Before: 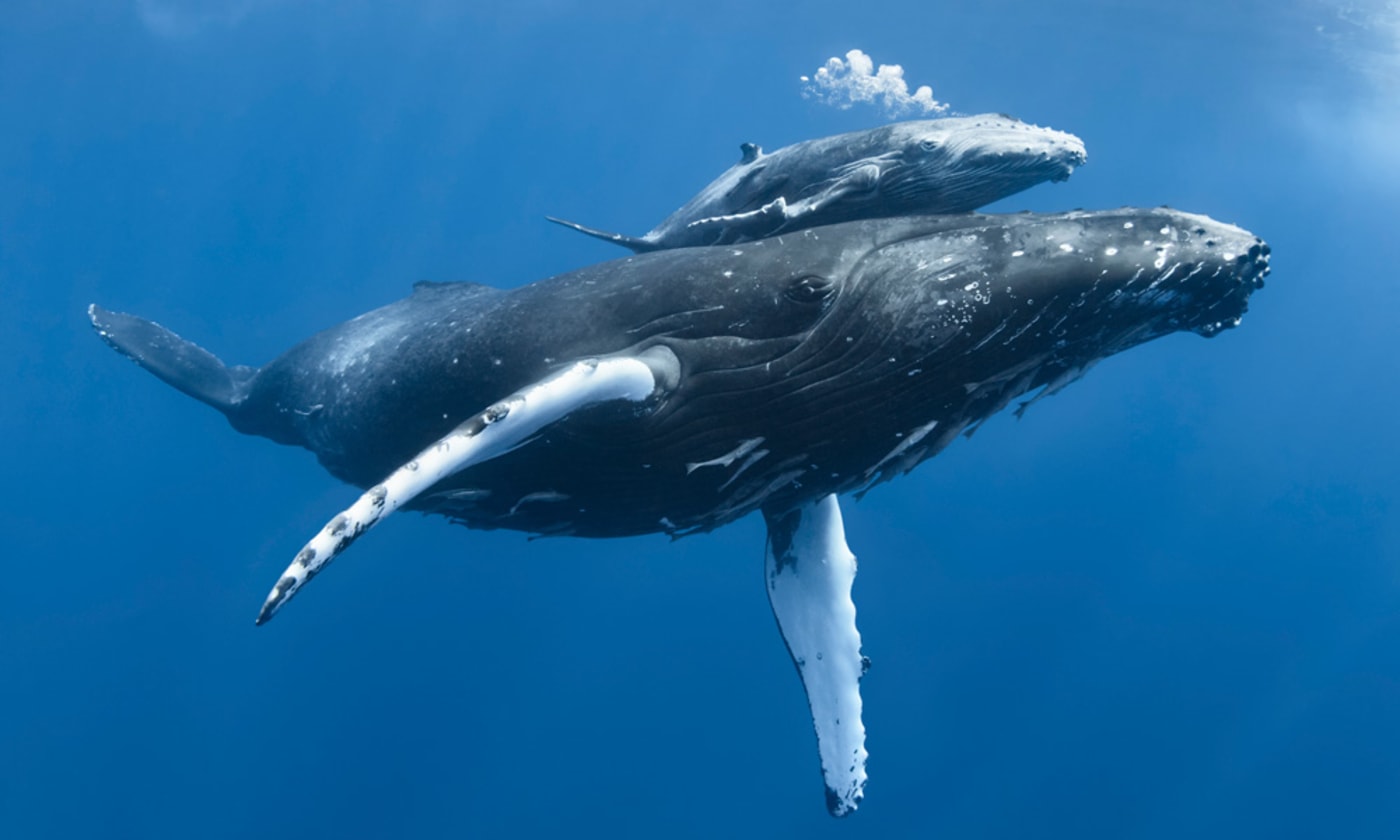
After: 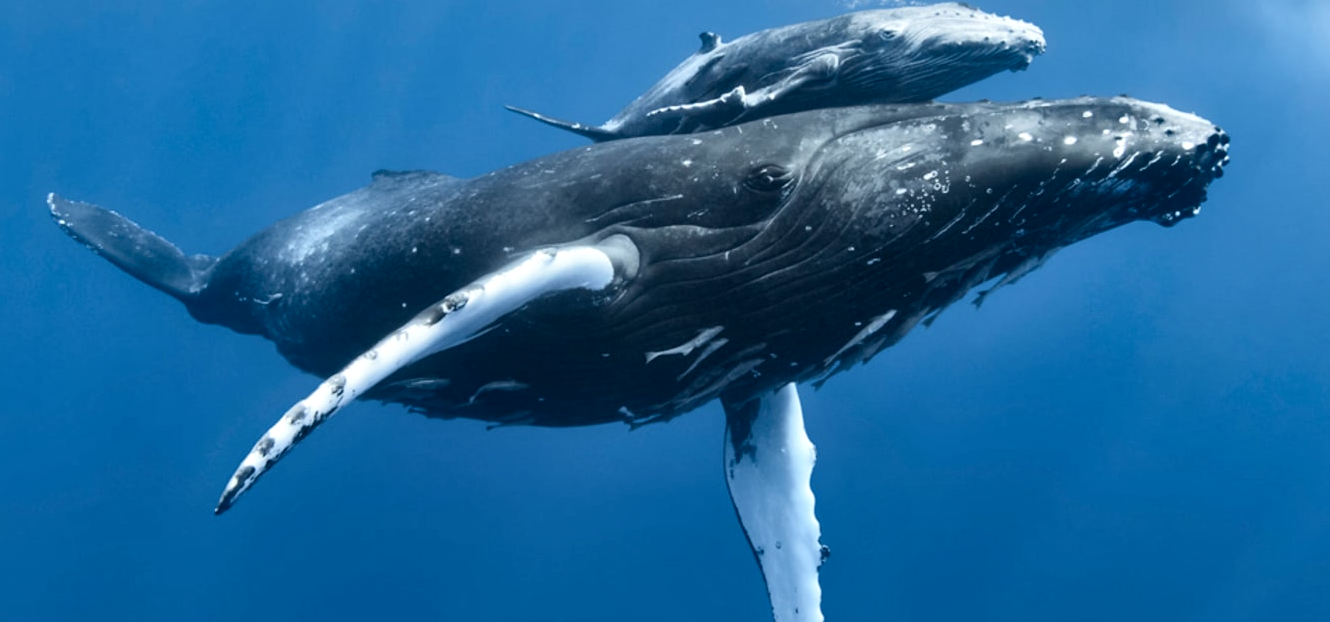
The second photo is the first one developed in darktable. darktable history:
crop and rotate: left 2.991%, top 13.302%, right 1.981%, bottom 12.636%
local contrast: mode bilateral grid, contrast 25, coarseness 60, detail 151%, midtone range 0.2
